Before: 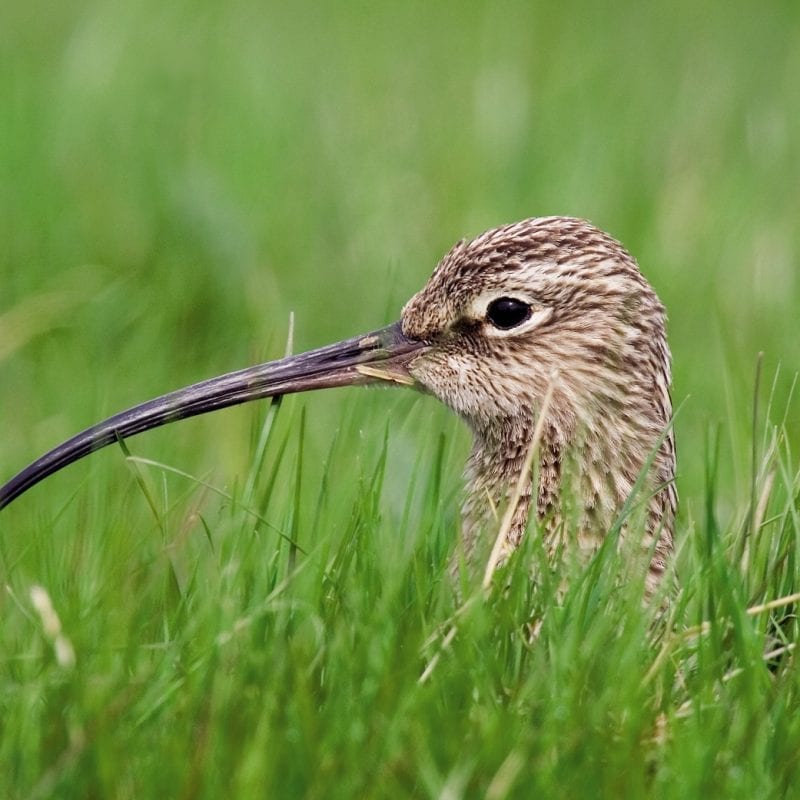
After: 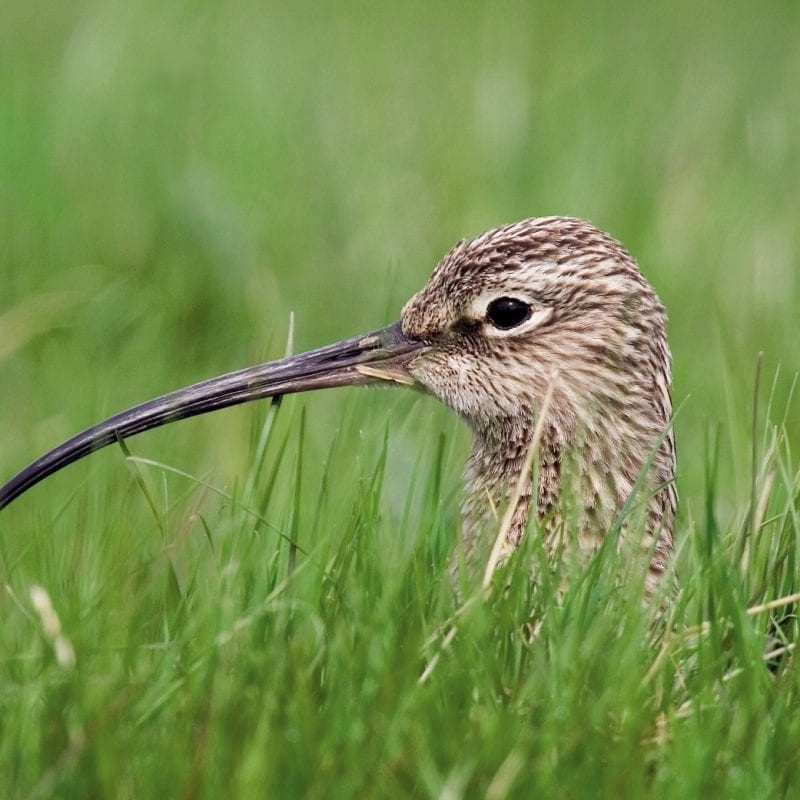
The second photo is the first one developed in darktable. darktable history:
contrast brightness saturation: saturation -0.094
